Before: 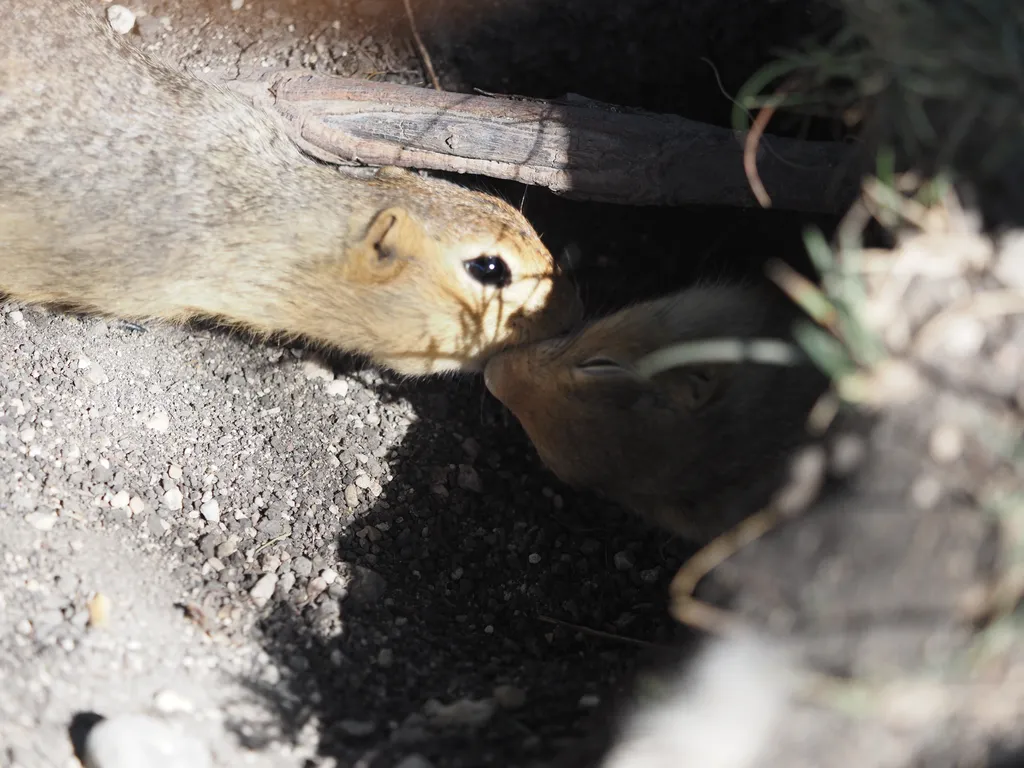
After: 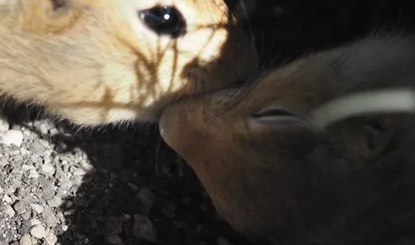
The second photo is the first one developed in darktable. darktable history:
crop: left 31.761%, top 32.627%, right 27.702%, bottom 35.46%
